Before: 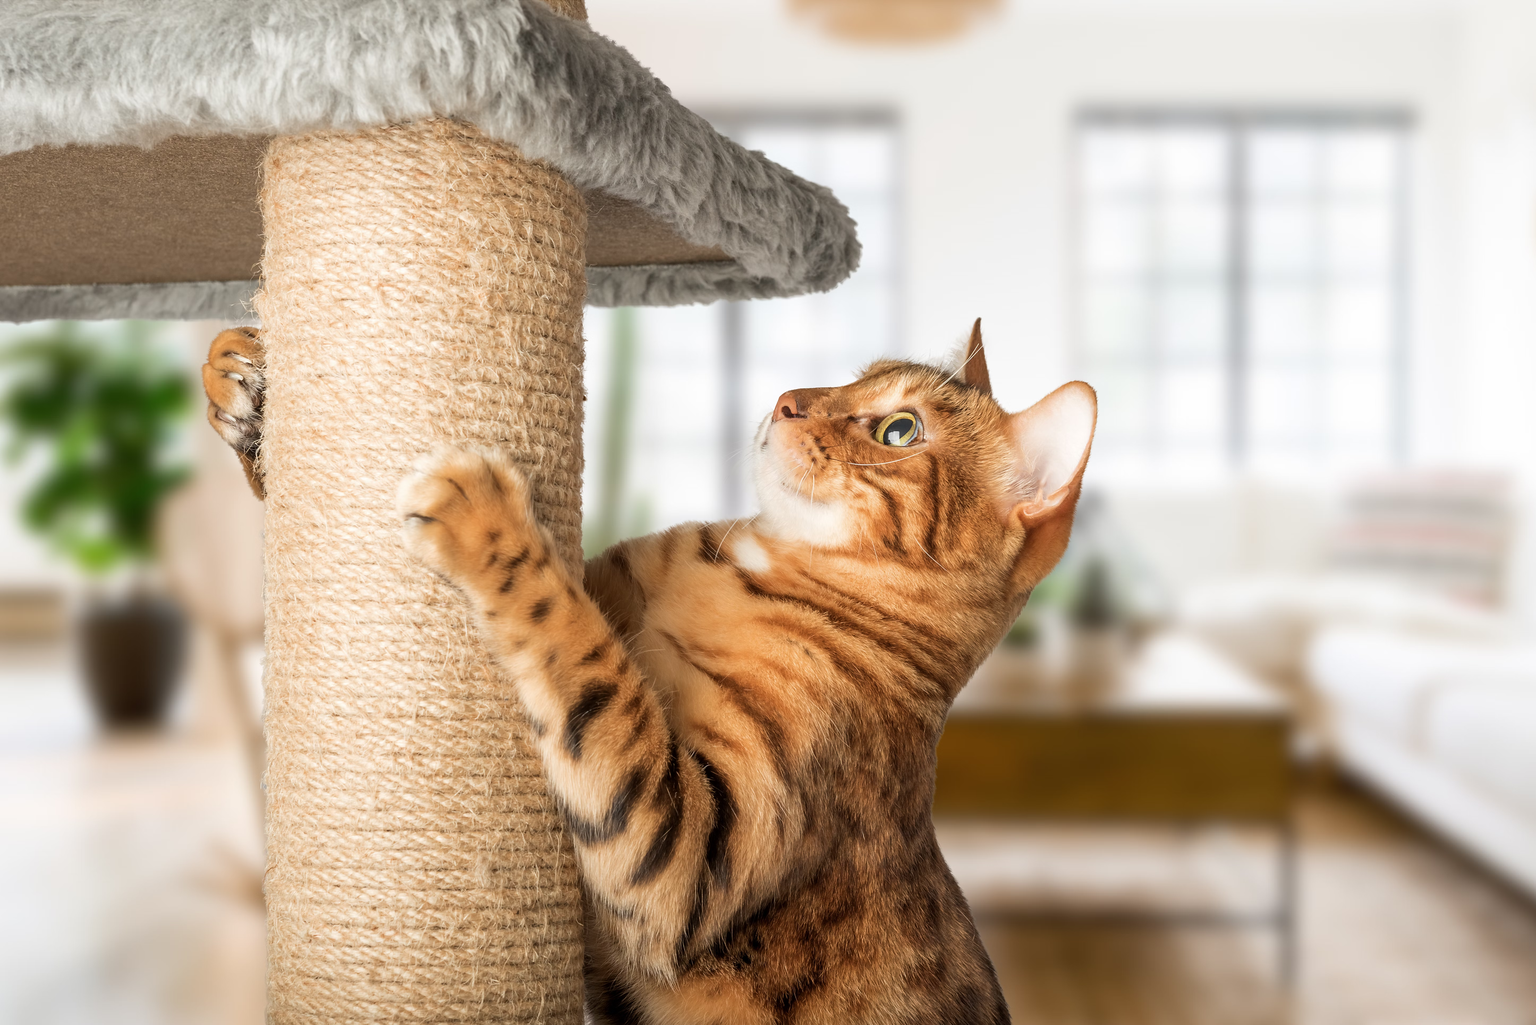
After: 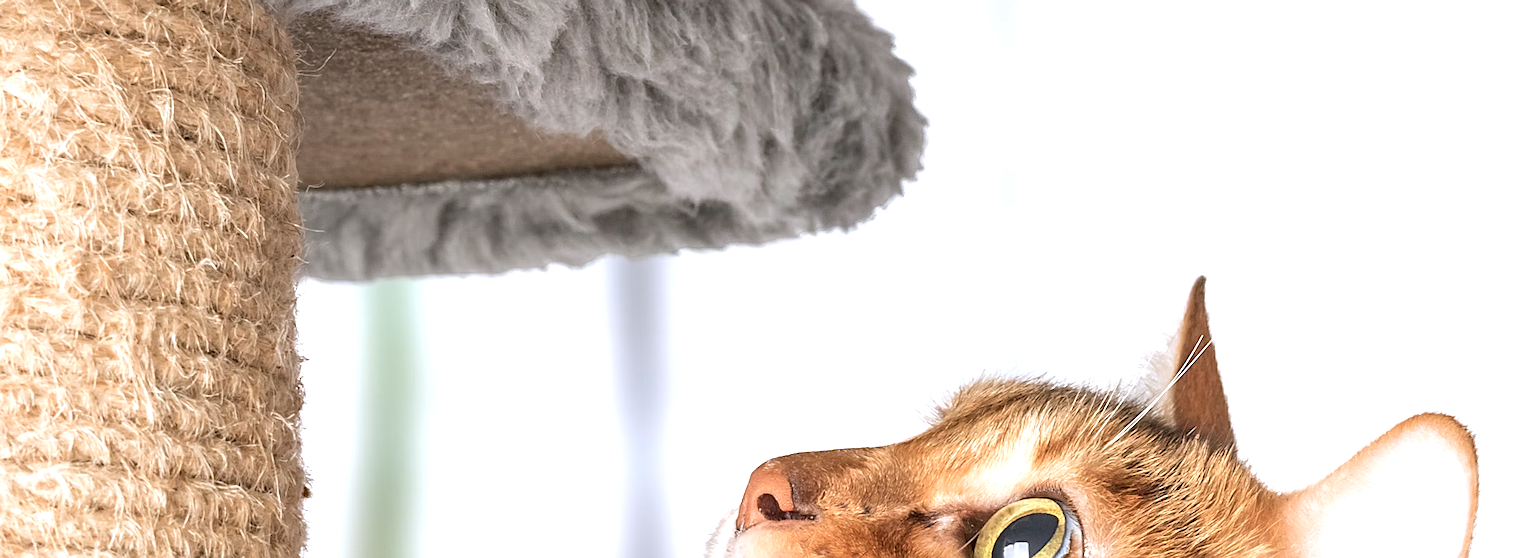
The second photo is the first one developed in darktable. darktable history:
local contrast: highlights 100%, shadows 100%, detail 120%, midtone range 0.2
color calibration: illuminant as shot in camera, x 0.358, y 0.373, temperature 4628.91 K
crop: left 28.64%, top 16.832%, right 26.637%, bottom 58.055%
sharpen: on, module defaults
rotate and perspective: rotation -2°, crop left 0.022, crop right 0.978, crop top 0.049, crop bottom 0.951
exposure: black level correction 0.001, exposure 0.5 EV, compensate exposure bias true, compensate highlight preservation false
